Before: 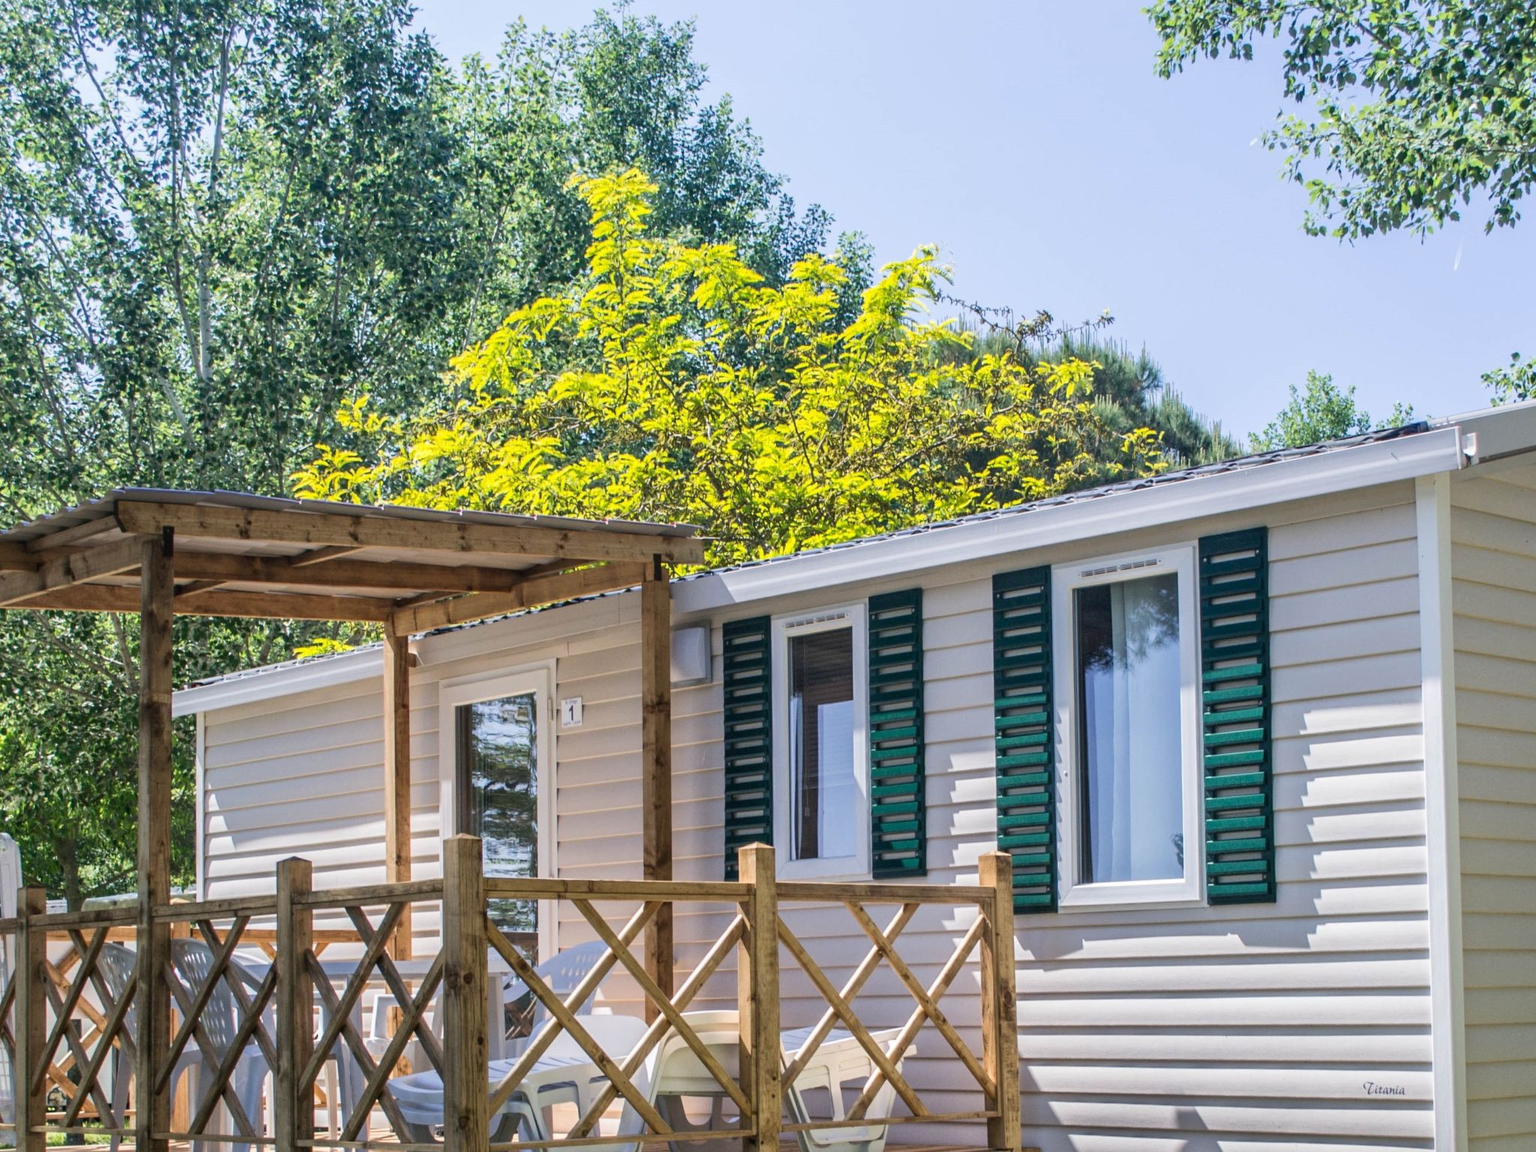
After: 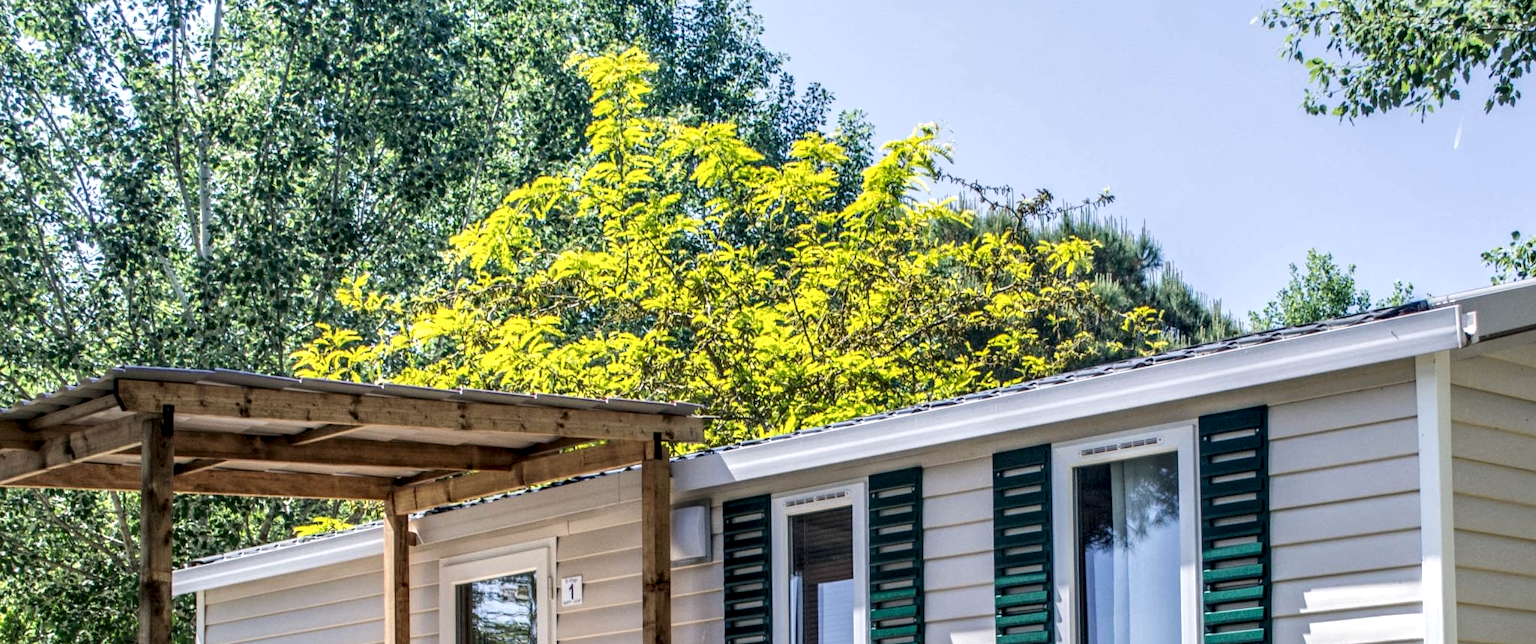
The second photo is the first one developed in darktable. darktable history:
local contrast: detail 160%
crop and rotate: top 10.578%, bottom 33.443%
